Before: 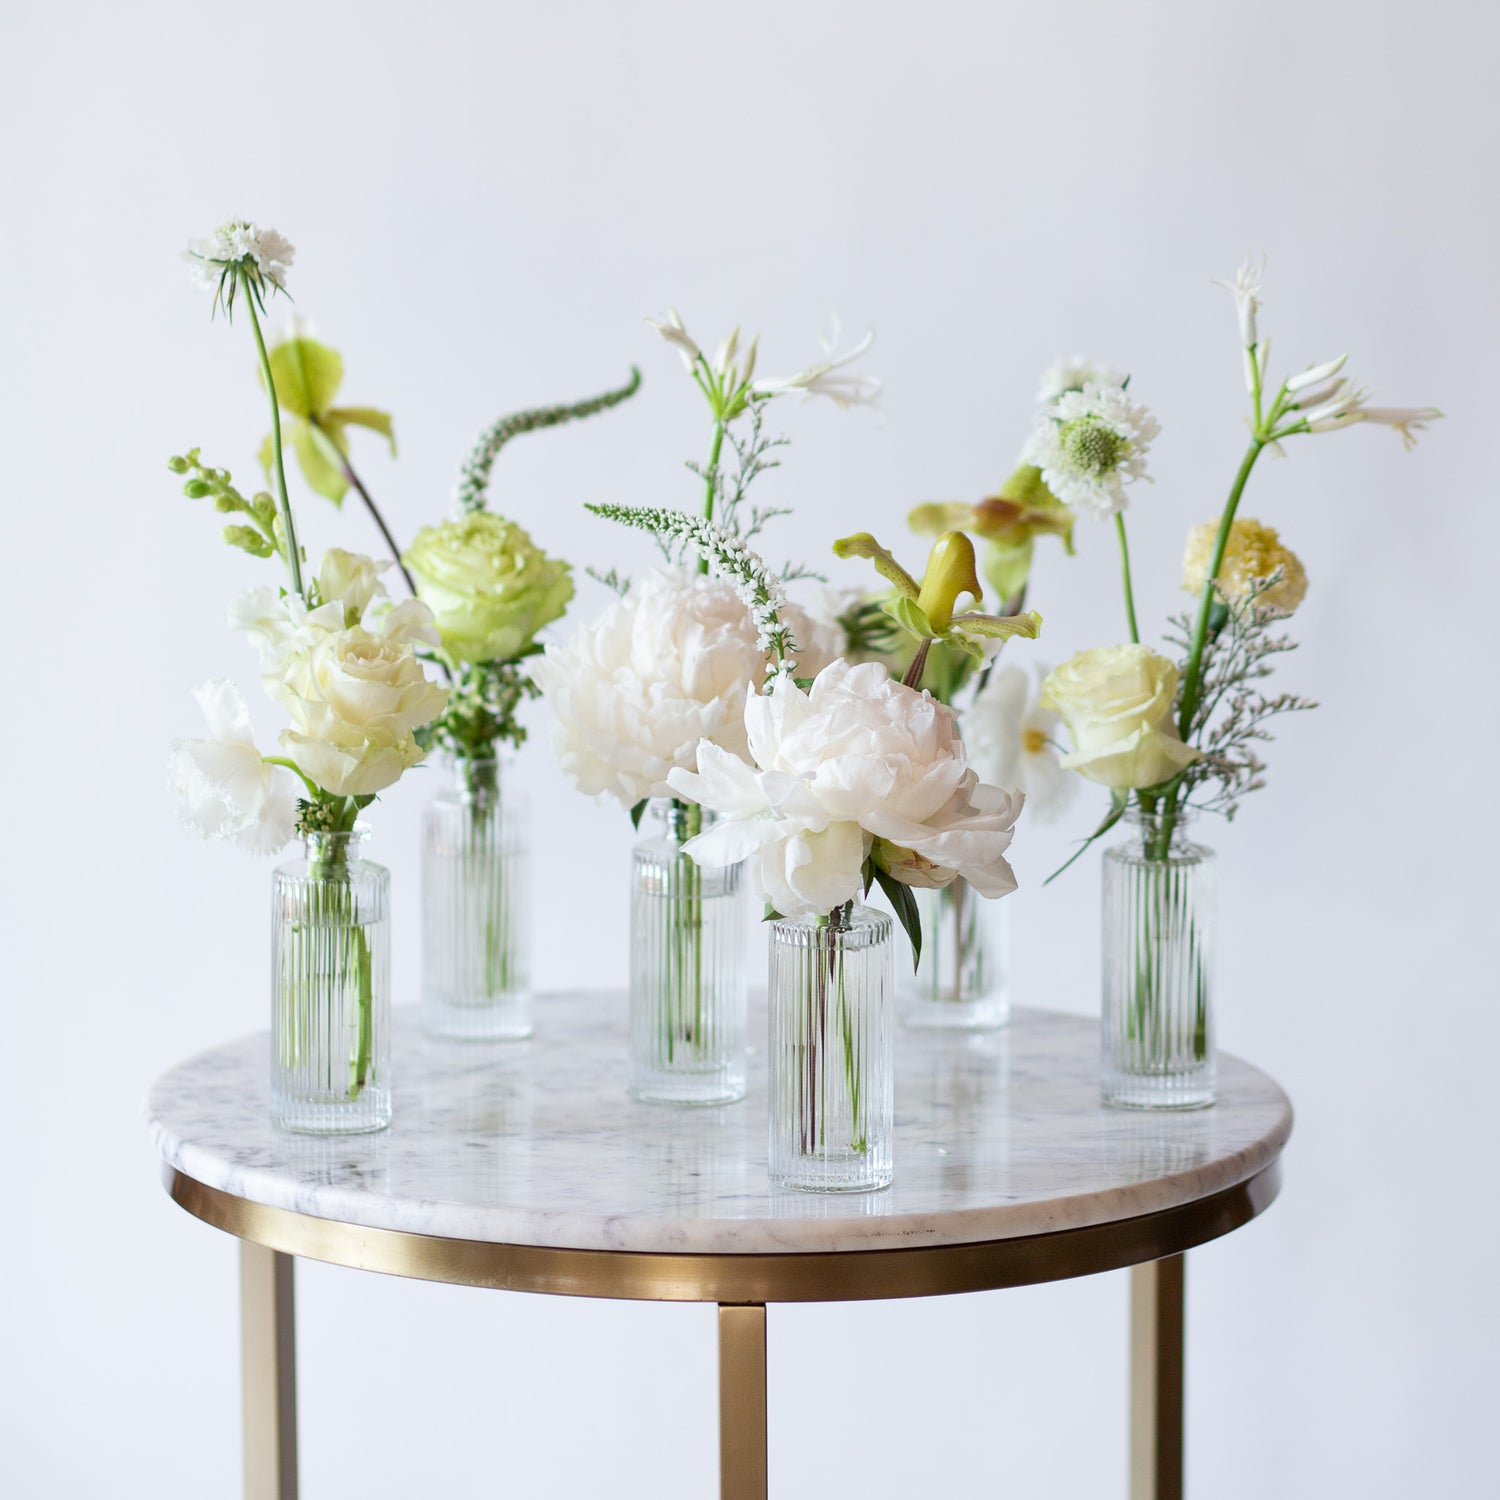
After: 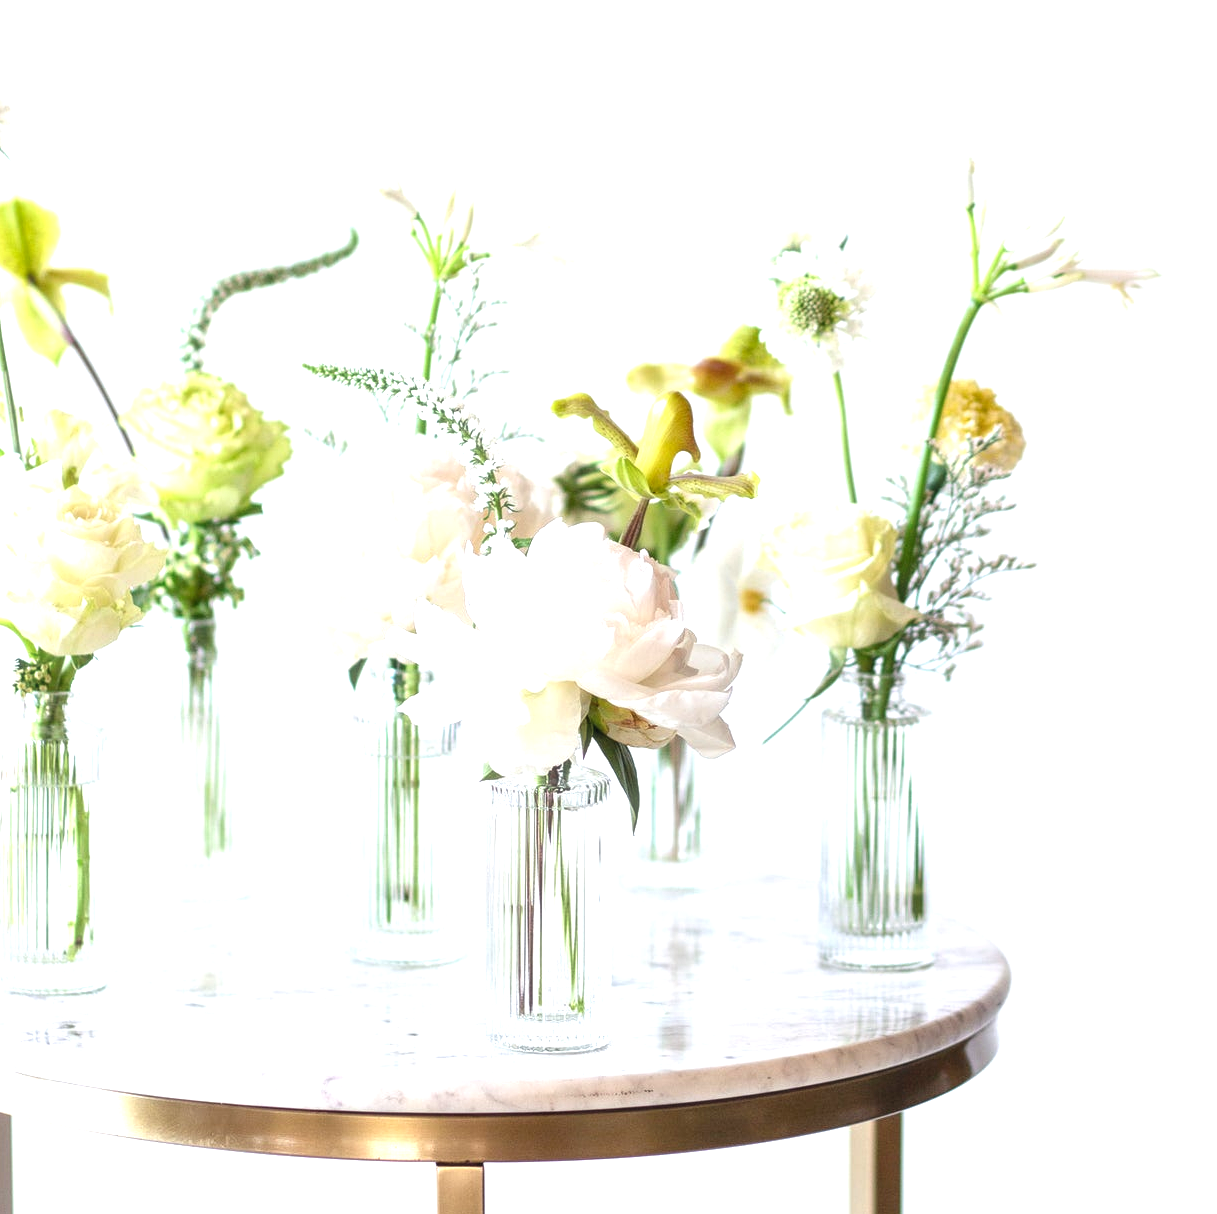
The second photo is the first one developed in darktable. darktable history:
haze removal: strength -0.051, compatibility mode true, adaptive false
local contrast: on, module defaults
exposure: exposure 1 EV, compensate exposure bias true, compensate highlight preservation false
crop: left 18.828%, top 9.374%, bottom 9.677%
